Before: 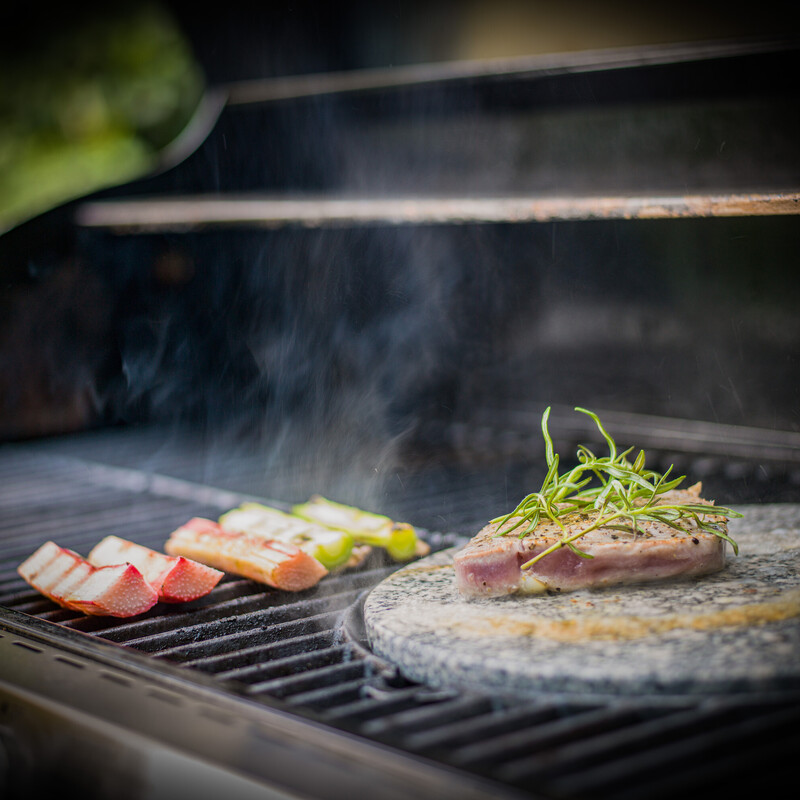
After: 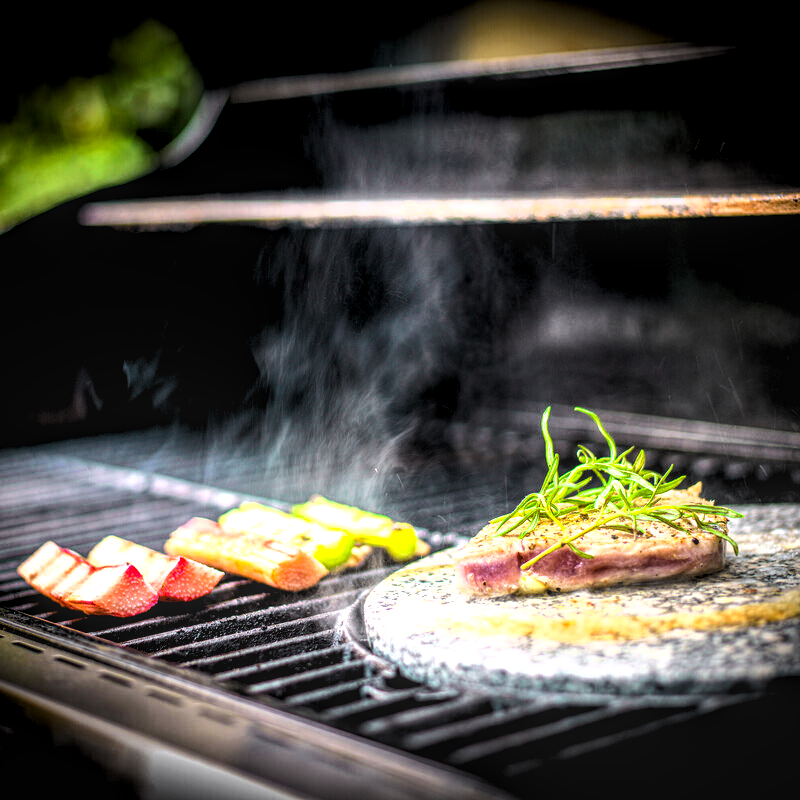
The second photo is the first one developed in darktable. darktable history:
color balance rgb: perceptual saturation grading › global saturation 31.172%, perceptual brilliance grading › global brilliance 21.369%, perceptual brilliance grading › shadows -35.566%, global vibrance 14.329%
local contrast: highlights 76%, shadows 55%, detail 177%, midtone range 0.207
tone curve: curves: ch0 [(0, 0) (0.035, 0.017) (0.131, 0.108) (0.279, 0.279) (0.476, 0.554) (0.617, 0.693) (0.704, 0.77) (0.801, 0.854) (0.895, 0.927) (1, 0.976)]; ch1 [(0, 0) (0.318, 0.278) (0.444, 0.427) (0.493, 0.493) (0.537, 0.547) (0.594, 0.616) (0.746, 0.764) (1, 1)]; ch2 [(0, 0) (0.316, 0.292) (0.381, 0.37) (0.423, 0.448) (0.476, 0.482) (0.502, 0.498) (0.529, 0.532) (0.583, 0.608) (0.639, 0.657) (0.7, 0.7) (0.861, 0.808) (1, 0.951)], color space Lab, independent channels, preserve colors none
color correction: highlights b* -0.004, saturation 0.99
levels: levels [0.062, 0.494, 0.925]
tone equalizer: -8 EV -0.397 EV, -7 EV -0.356 EV, -6 EV -0.31 EV, -5 EV -0.245 EV, -3 EV 0.233 EV, -2 EV 0.304 EV, -1 EV 0.395 EV, +0 EV 0.433 EV
